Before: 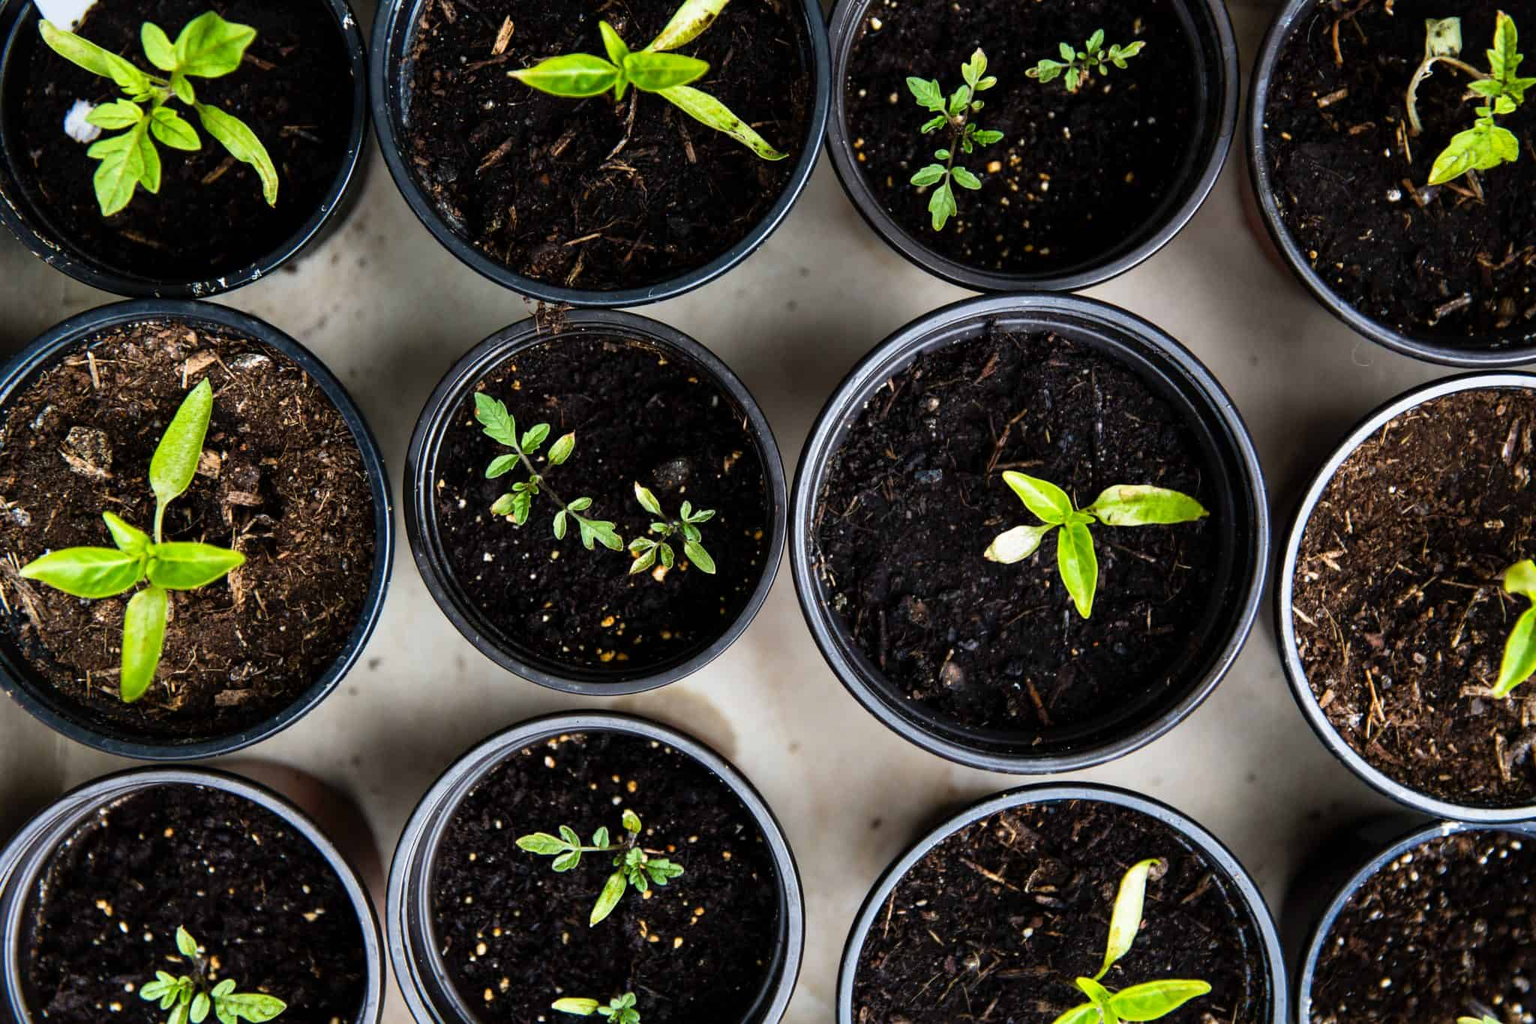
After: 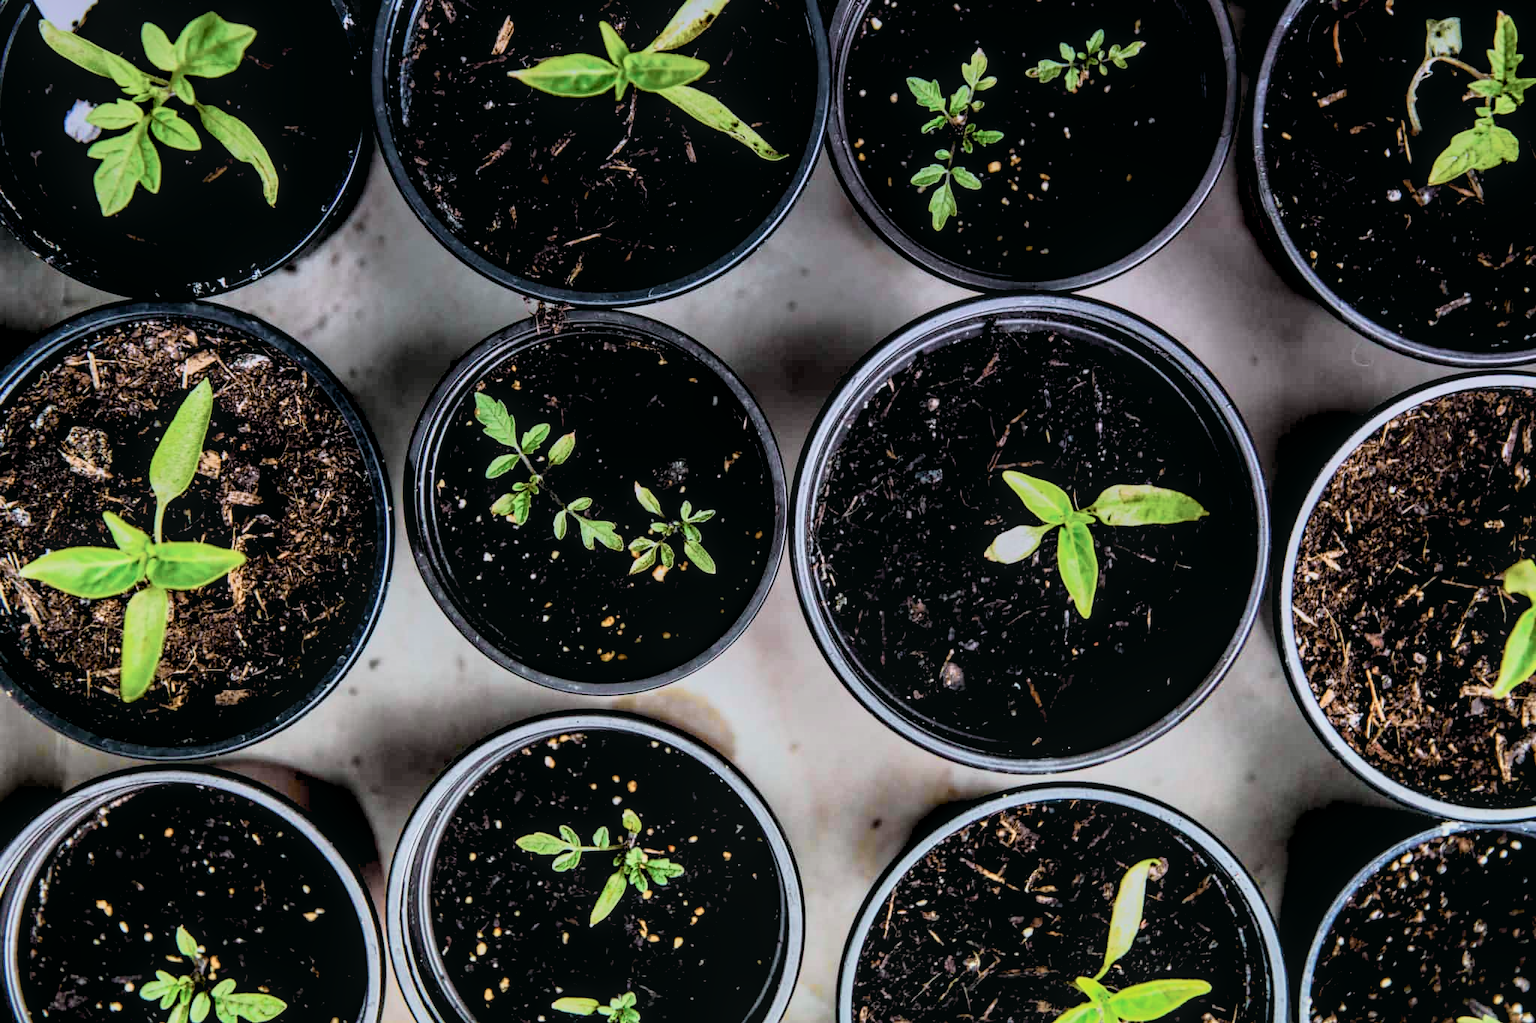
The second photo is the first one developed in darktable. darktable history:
local contrast: detail 130%
graduated density: hue 238.83°, saturation 50%
rgb levels: preserve colors sum RGB, levels [[0.038, 0.433, 0.934], [0, 0.5, 1], [0, 0.5, 1]]
tone curve: curves: ch0 [(0, 0.008) (0.081, 0.044) (0.177, 0.123) (0.283, 0.253) (0.416, 0.449) (0.495, 0.524) (0.661, 0.756) (0.796, 0.859) (1, 0.951)]; ch1 [(0, 0) (0.161, 0.092) (0.35, 0.33) (0.392, 0.392) (0.427, 0.426) (0.479, 0.472) (0.505, 0.5) (0.521, 0.524) (0.567, 0.564) (0.583, 0.588) (0.625, 0.627) (0.678, 0.733) (1, 1)]; ch2 [(0, 0) (0.346, 0.362) (0.404, 0.427) (0.502, 0.499) (0.531, 0.523) (0.544, 0.561) (0.58, 0.59) (0.629, 0.642) (0.717, 0.678) (1, 1)], color space Lab, independent channels, preserve colors none
